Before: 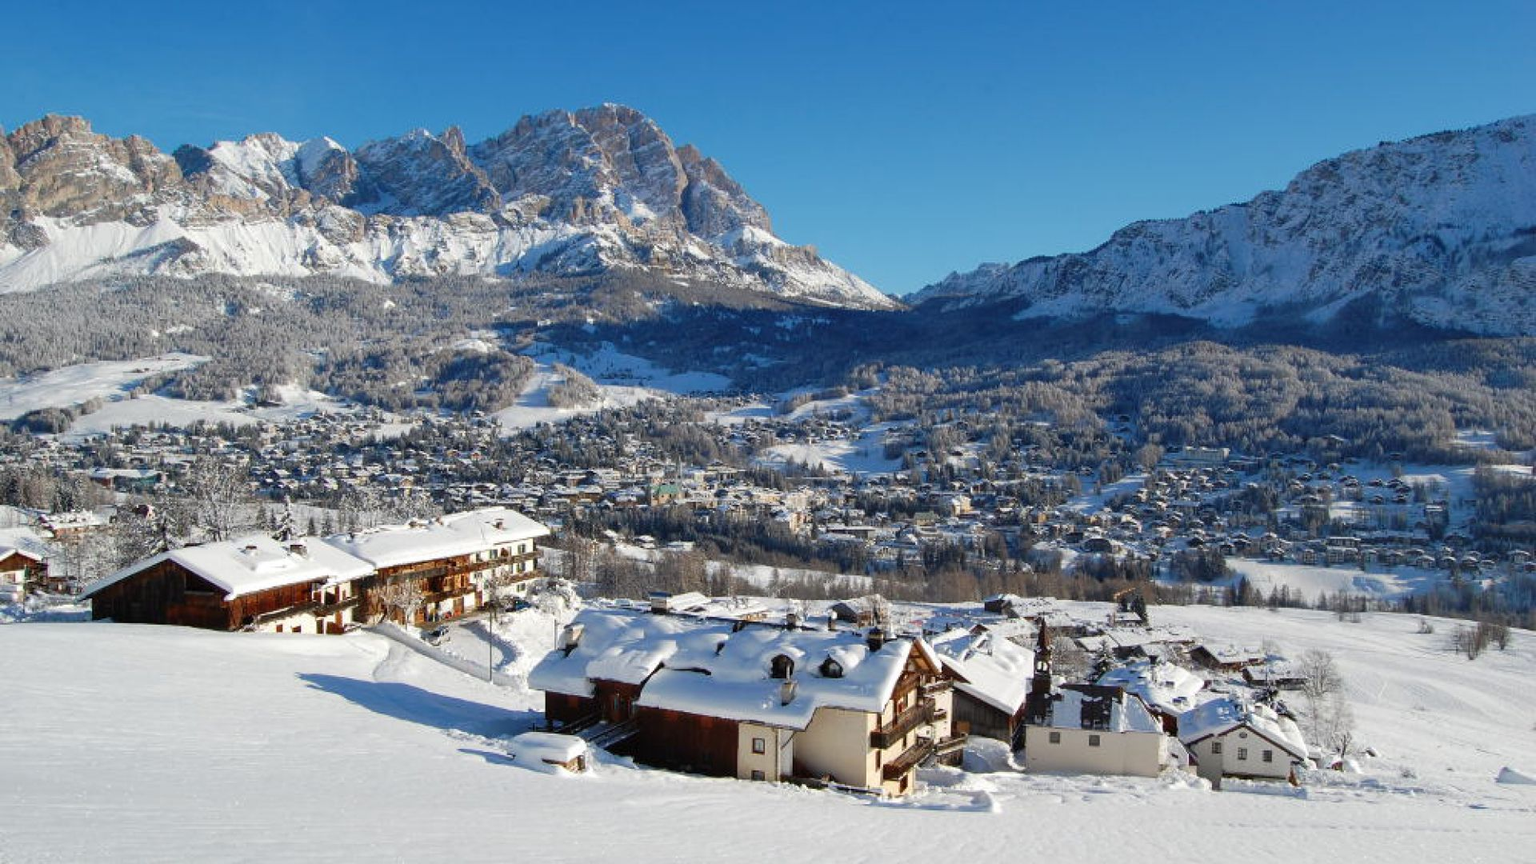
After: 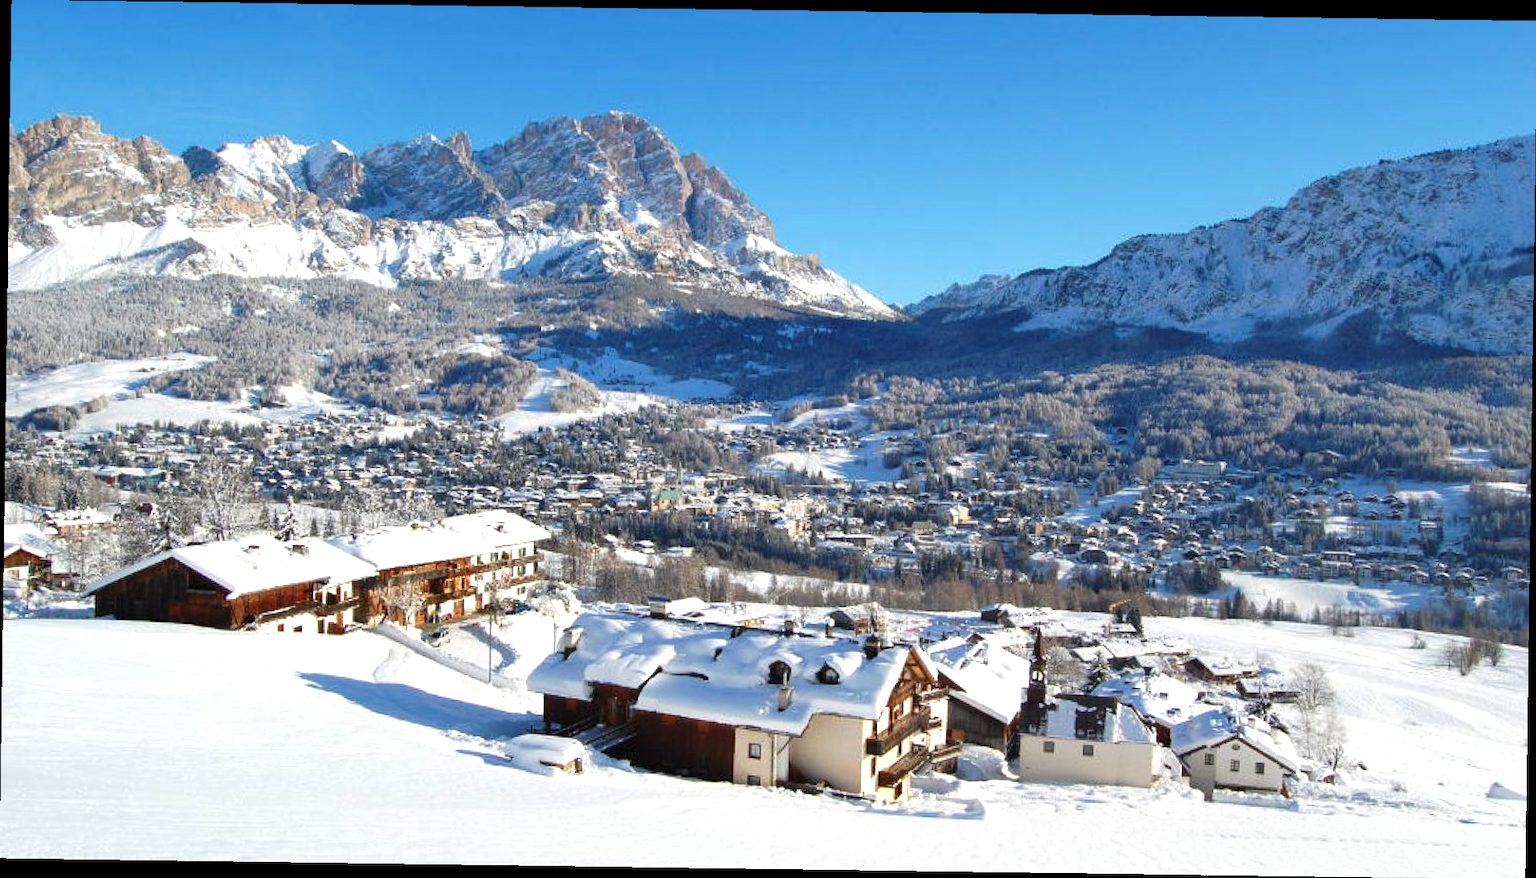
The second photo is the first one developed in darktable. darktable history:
exposure: exposure 0.6 EV, compensate highlight preservation false
rotate and perspective: rotation 0.8°, automatic cropping off
